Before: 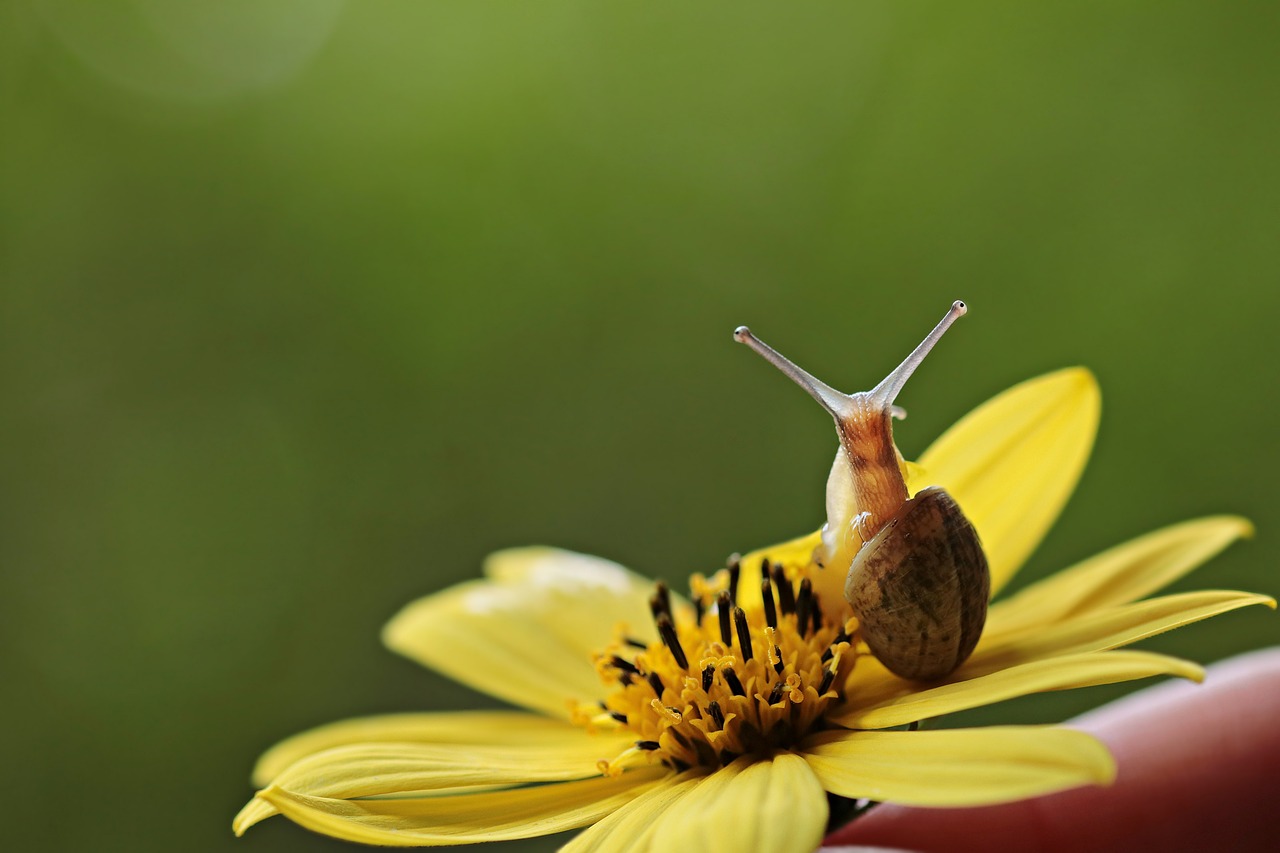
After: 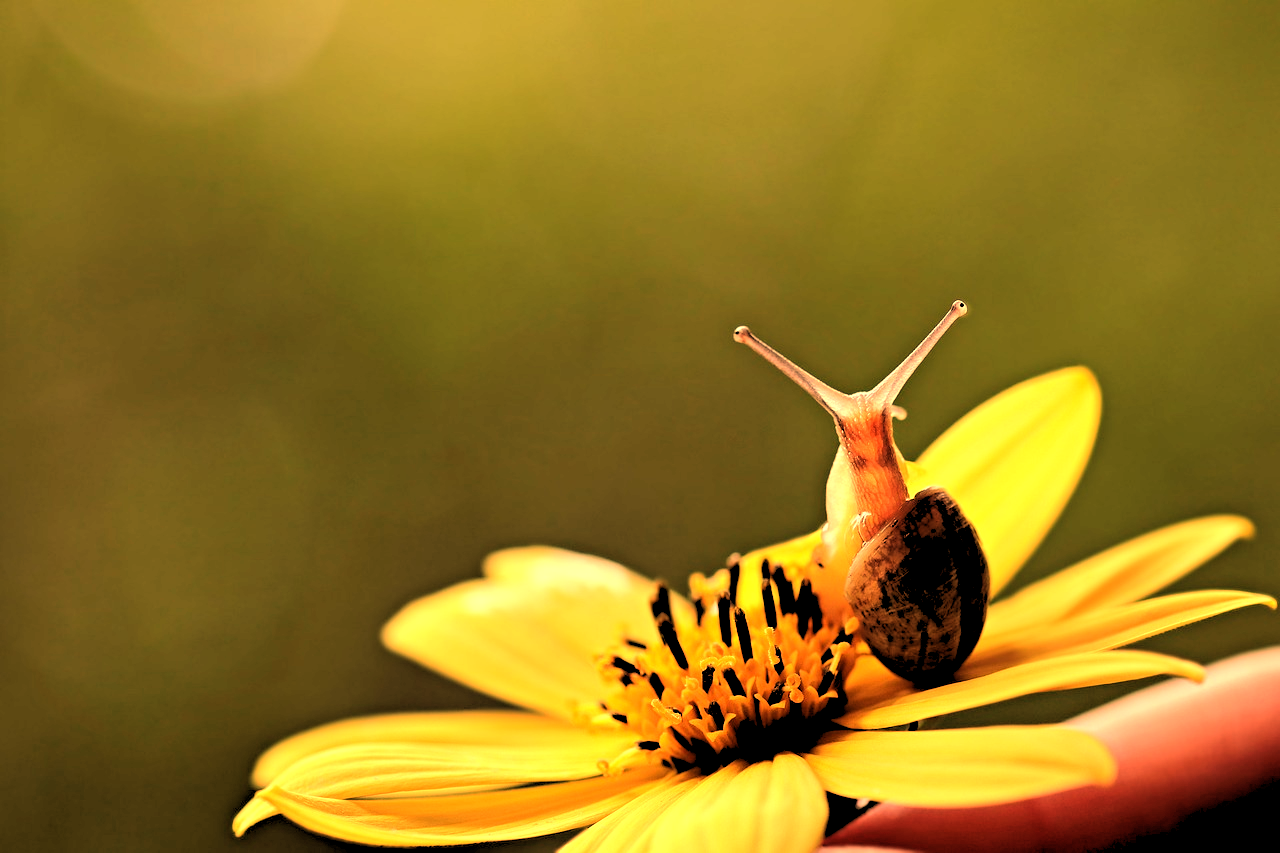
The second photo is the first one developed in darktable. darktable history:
tone equalizer: -8 EV -0.417 EV, -7 EV -0.389 EV, -6 EV -0.333 EV, -5 EV -0.222 EV, -3 EV 0.222 EV, -2 EV 0.333 EV, -1 EV 0.389 EV, +0 EV 0.417 EV, edges refinement/feathering 500, mask exposure compensation -1.57 EV, preserve details no
white balance: red 1.467, blue 0.684
rgb levels: levels [[0.029, 0.461, 0.922], [0, 0.5, 1], [0, 0.5, 1]]
